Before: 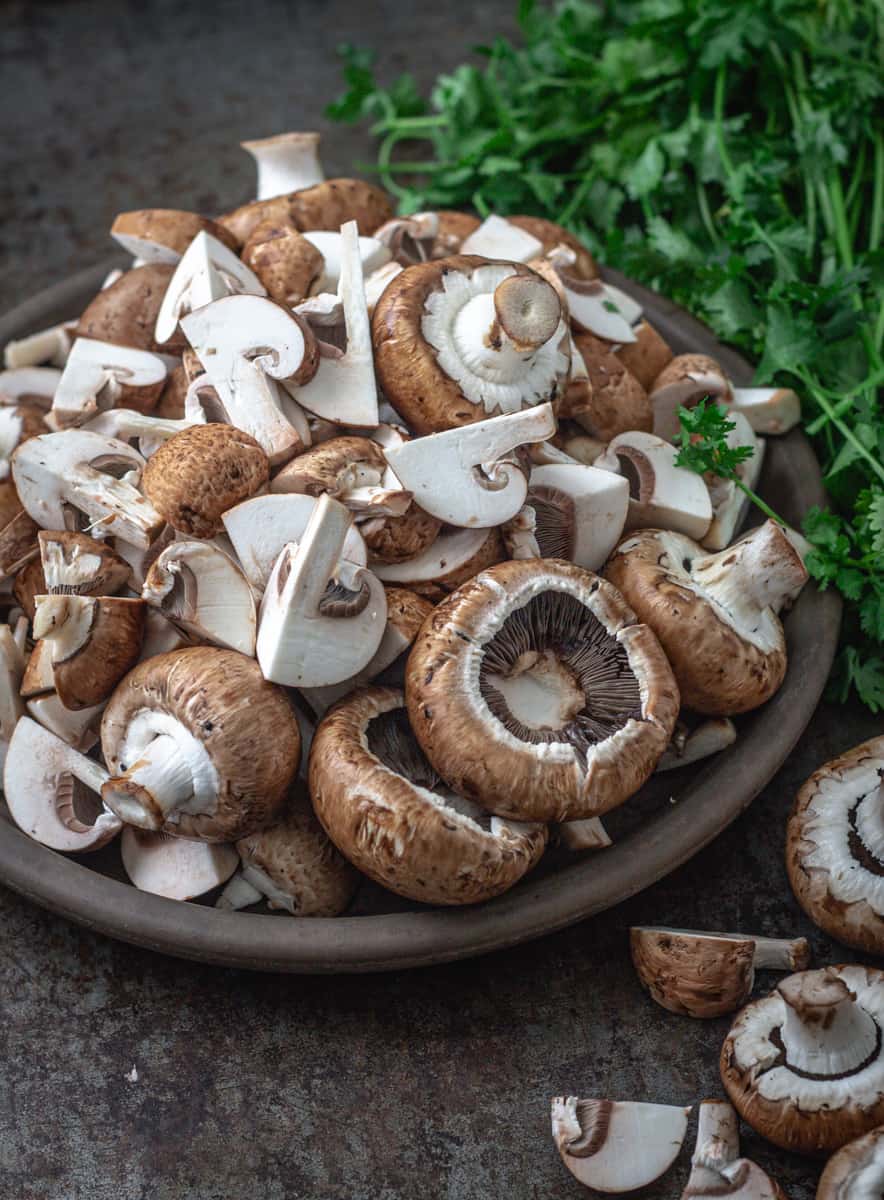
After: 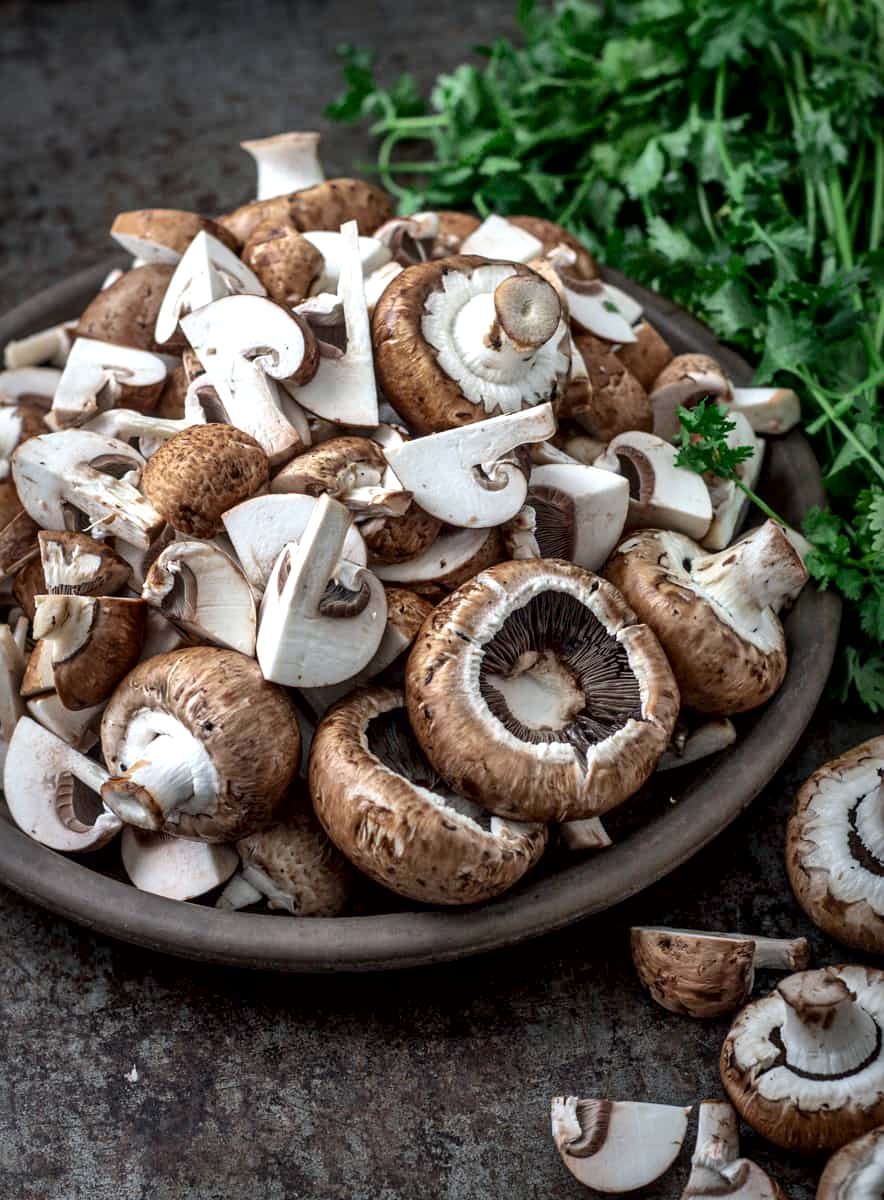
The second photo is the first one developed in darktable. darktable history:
local contrast: mode bilateral grid, contrast 71, coarseness 75, detail 181%, midtone range 0.2
